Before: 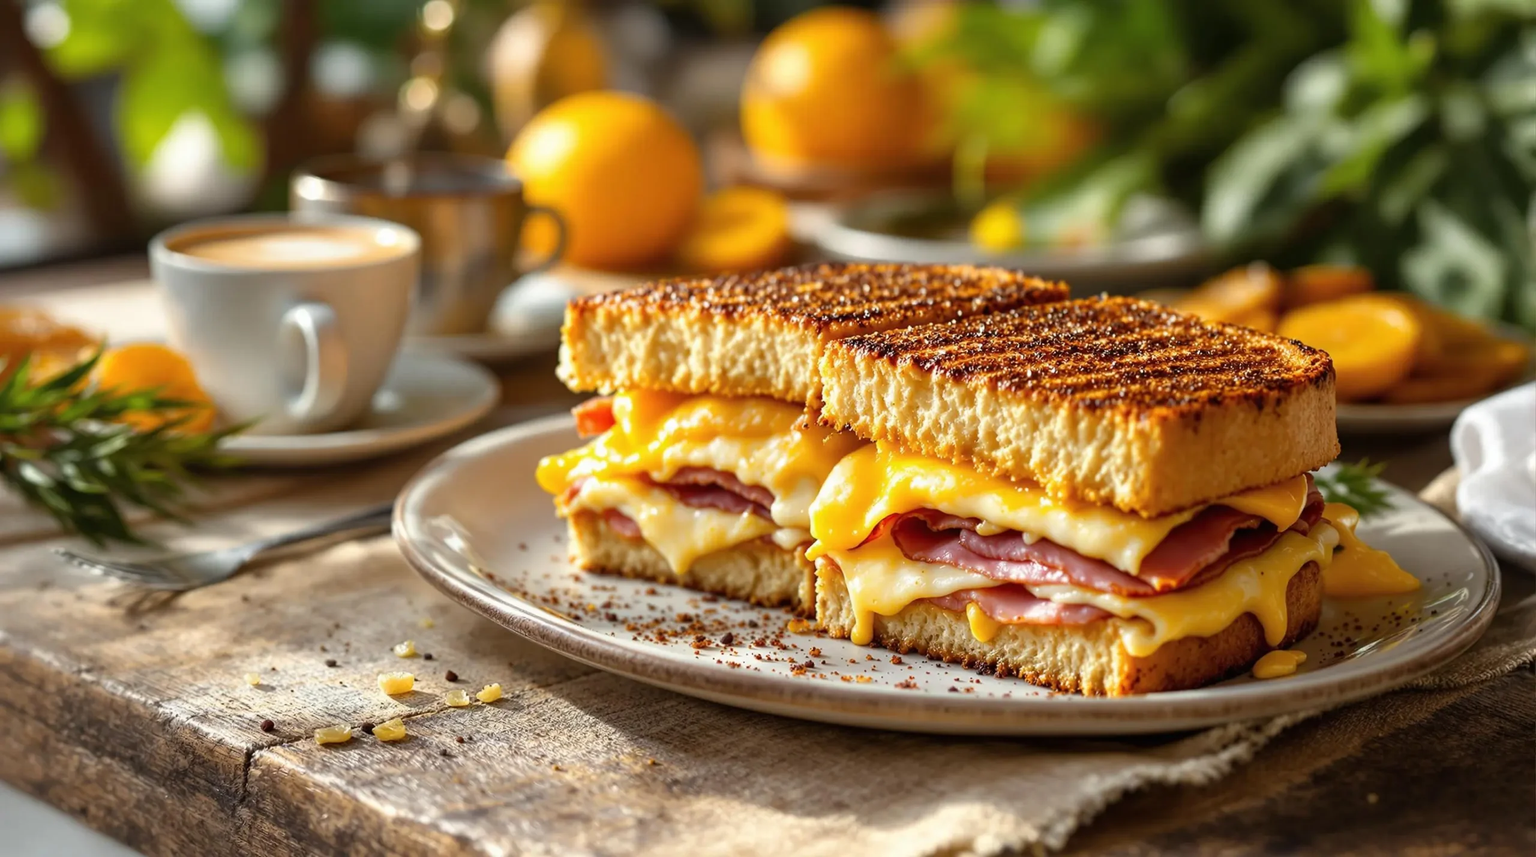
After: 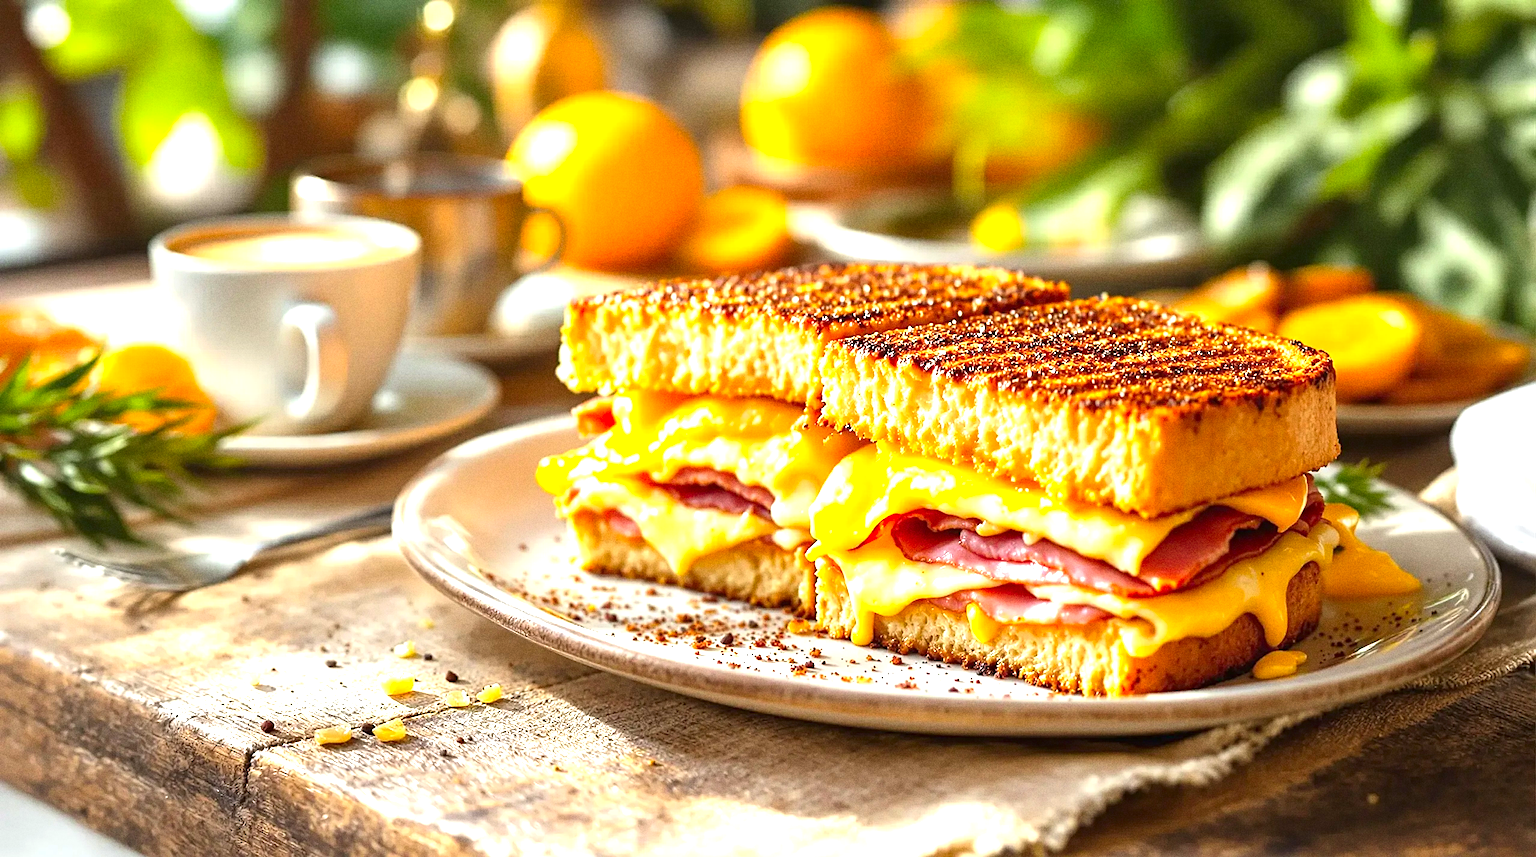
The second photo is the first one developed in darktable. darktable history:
grain: coarseness 8.68 ISO, strength 31.94%
contrast brightness saturation: saturation 0.18
exposure: black level correction 0, exposure 1.2 EV, compensate exposure bias true, compensate highlight preservation false
sharpen: on, module defaults
